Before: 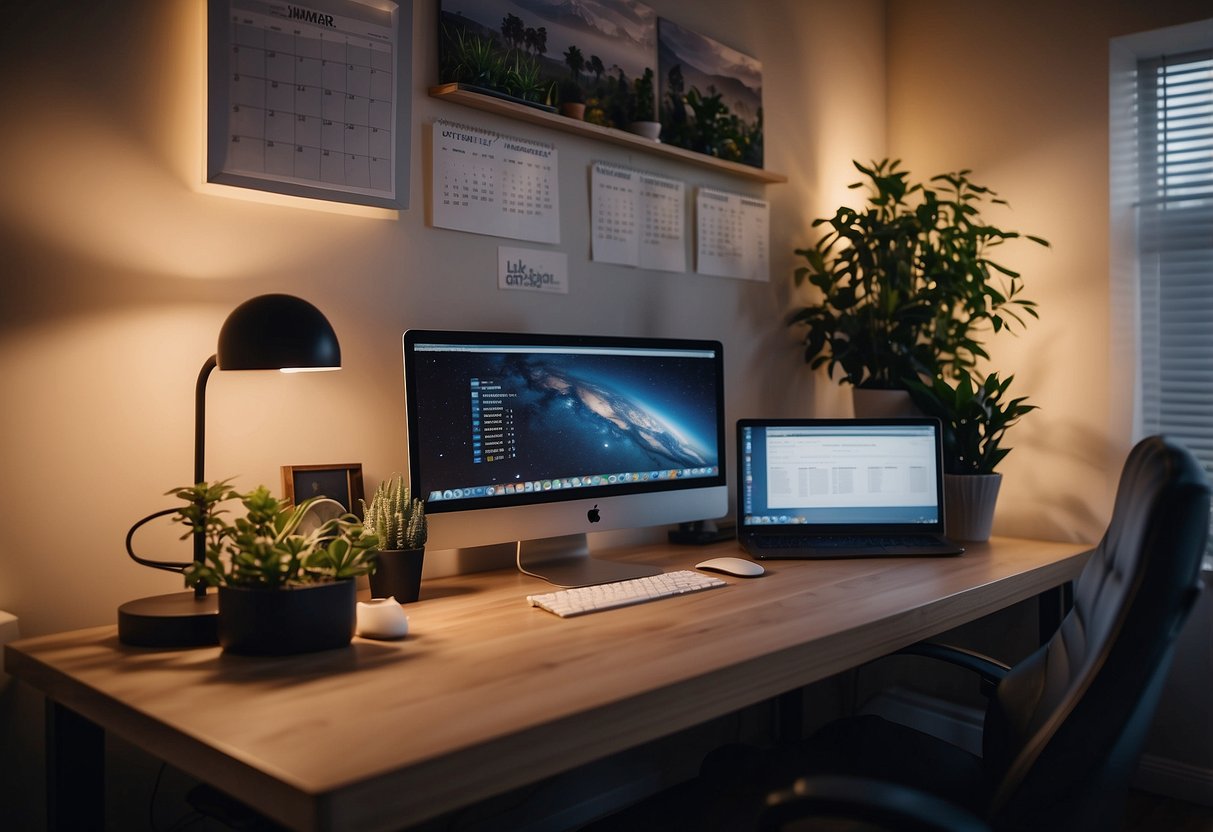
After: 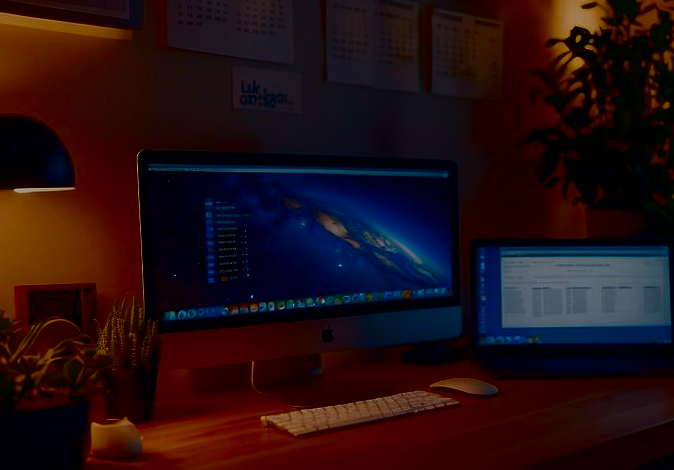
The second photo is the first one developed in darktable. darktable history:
contrast brightness saturation: brightness -0.997, saturation 0.992
crop and rotate: left 21.961%, top 21.746%, right 22.455%, bottom 21.7%
exposure: exposure -0.366 EV, compensate exposure bias true, compensate highlight preservation false
